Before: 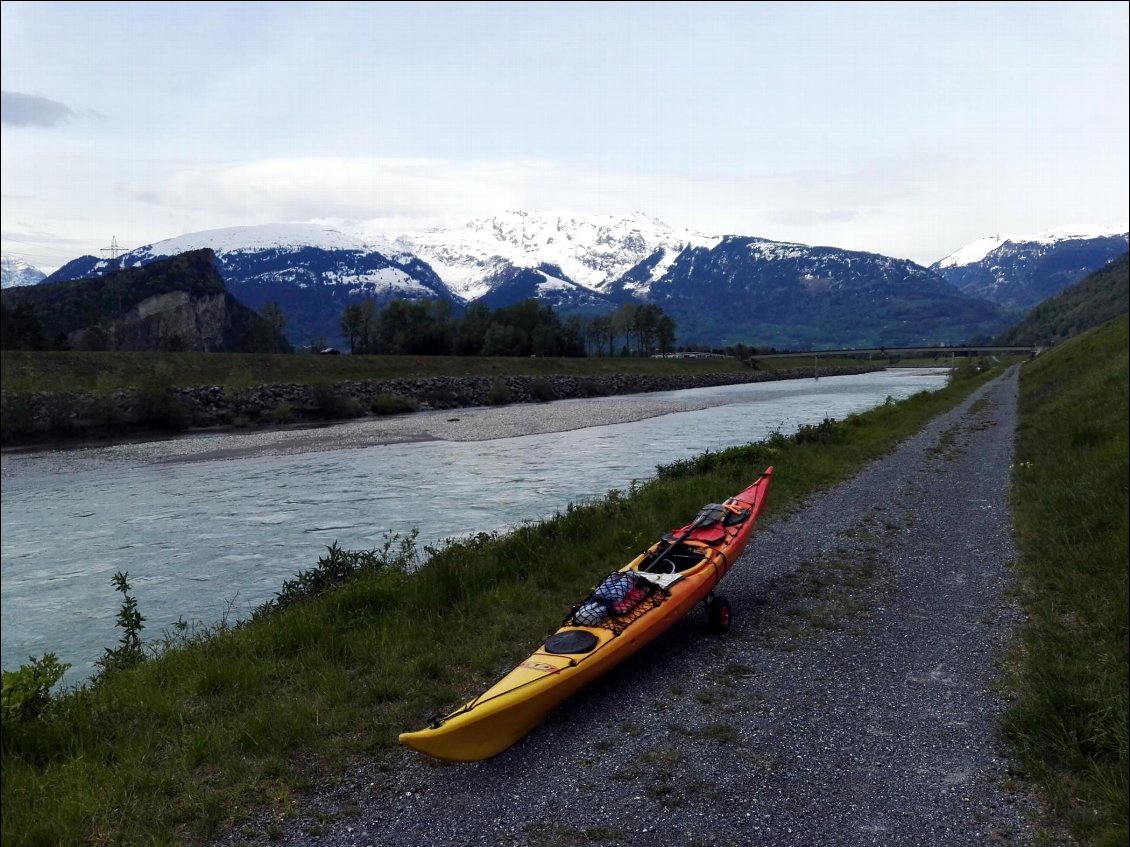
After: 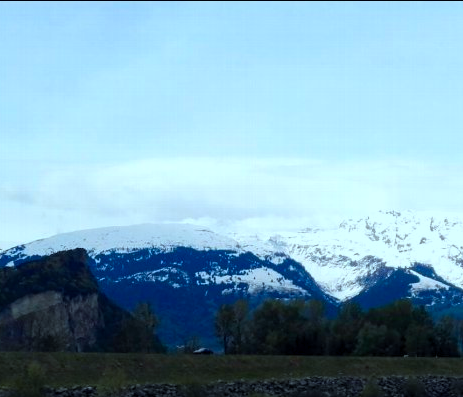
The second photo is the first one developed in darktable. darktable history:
color calibration: output R [0.972, 0.068, -0.094, 0], output G [-0.178, 1.216, -0.086, 0], output B [0.095, -0.136, 0.98, 0], illuminant F (fluorescent), F source F9 (Cool White Deluxe 4150 K) – high CRI, x 0.374, y 0.373, temperature 4161.35 K
crop and rotate: left 11.309%, top 0.059%, right 47.656%, bottom 53.016%
